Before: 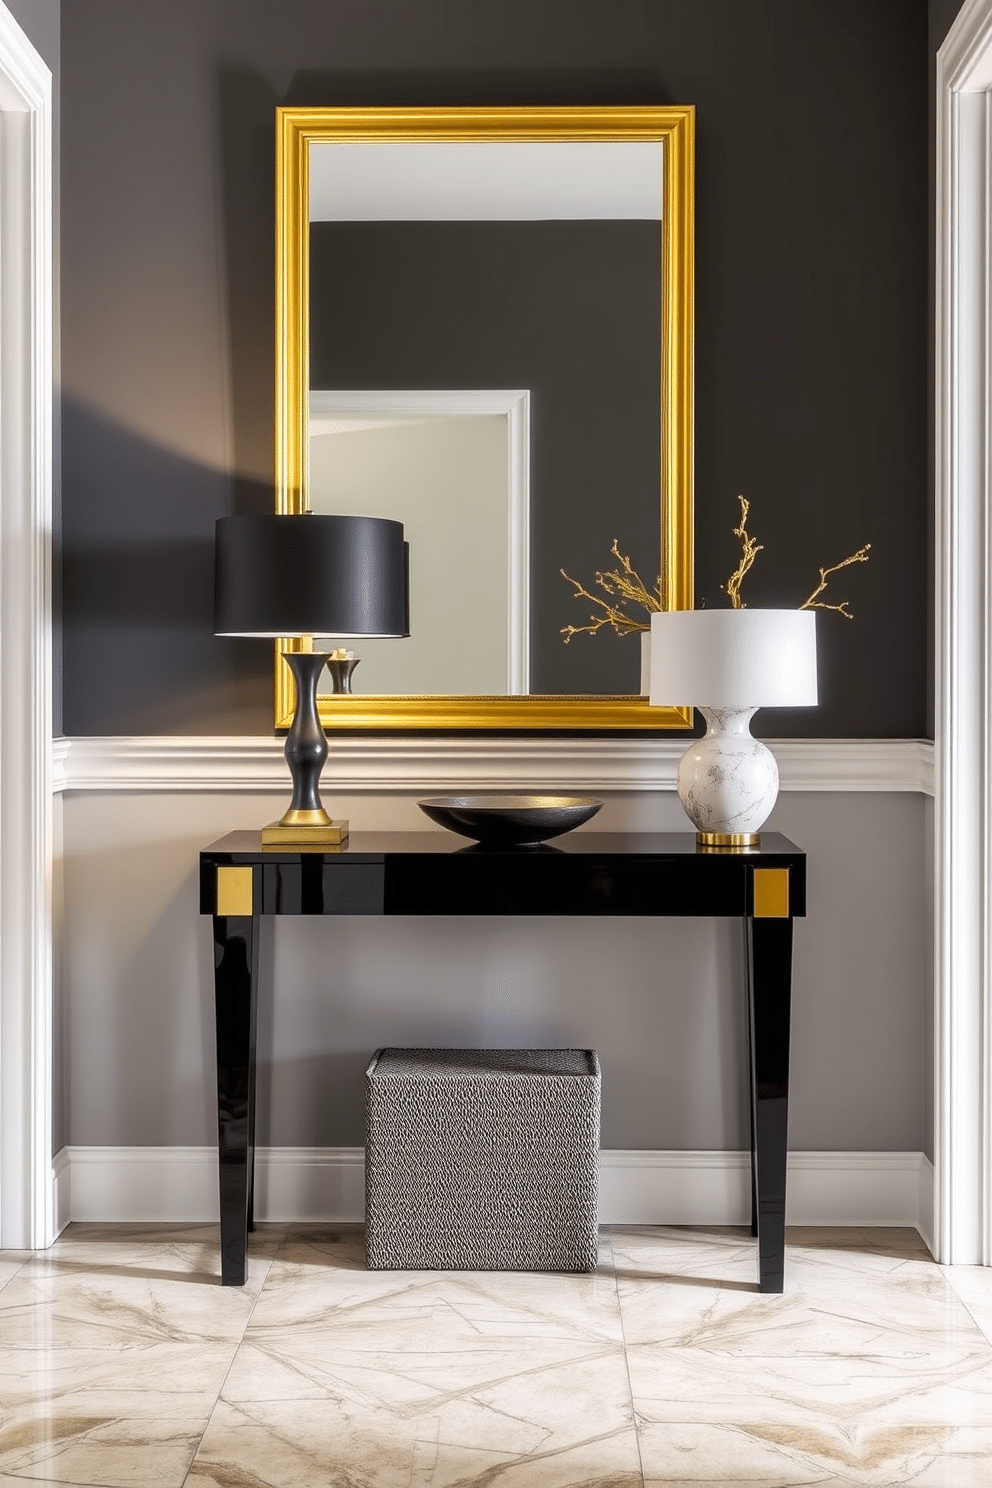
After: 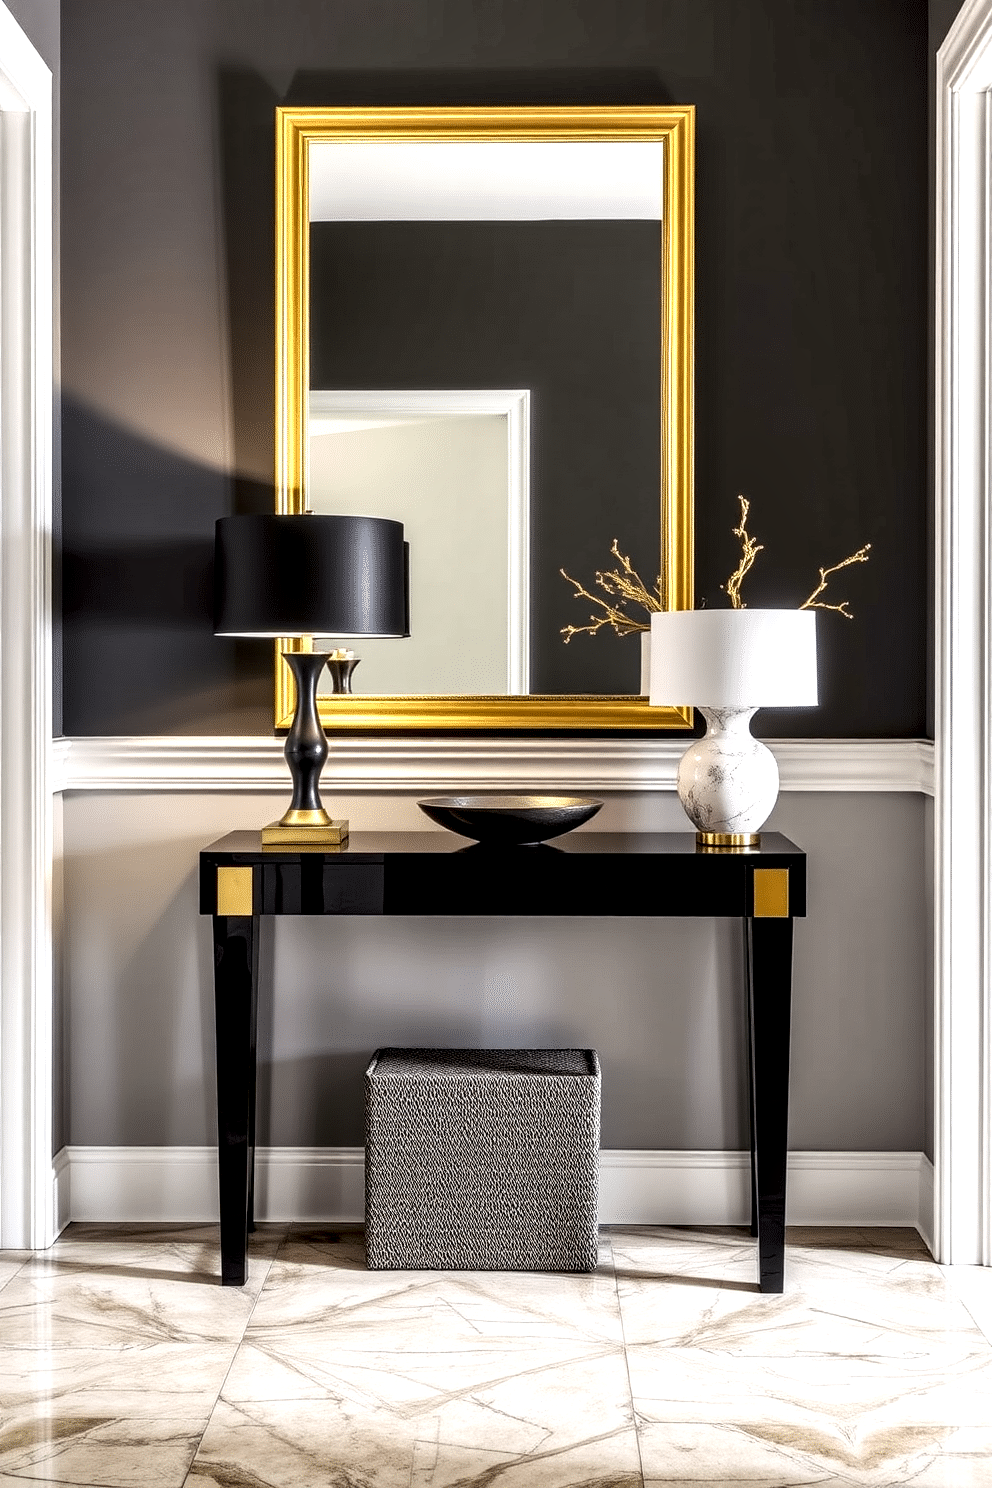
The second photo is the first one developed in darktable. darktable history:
local contrast: highlights 80%, shadows 58%, detail 174%, midtone range 0.598
contrast brightness saturation: contrast 0.104, brightness 0.022, saturation 0.024
